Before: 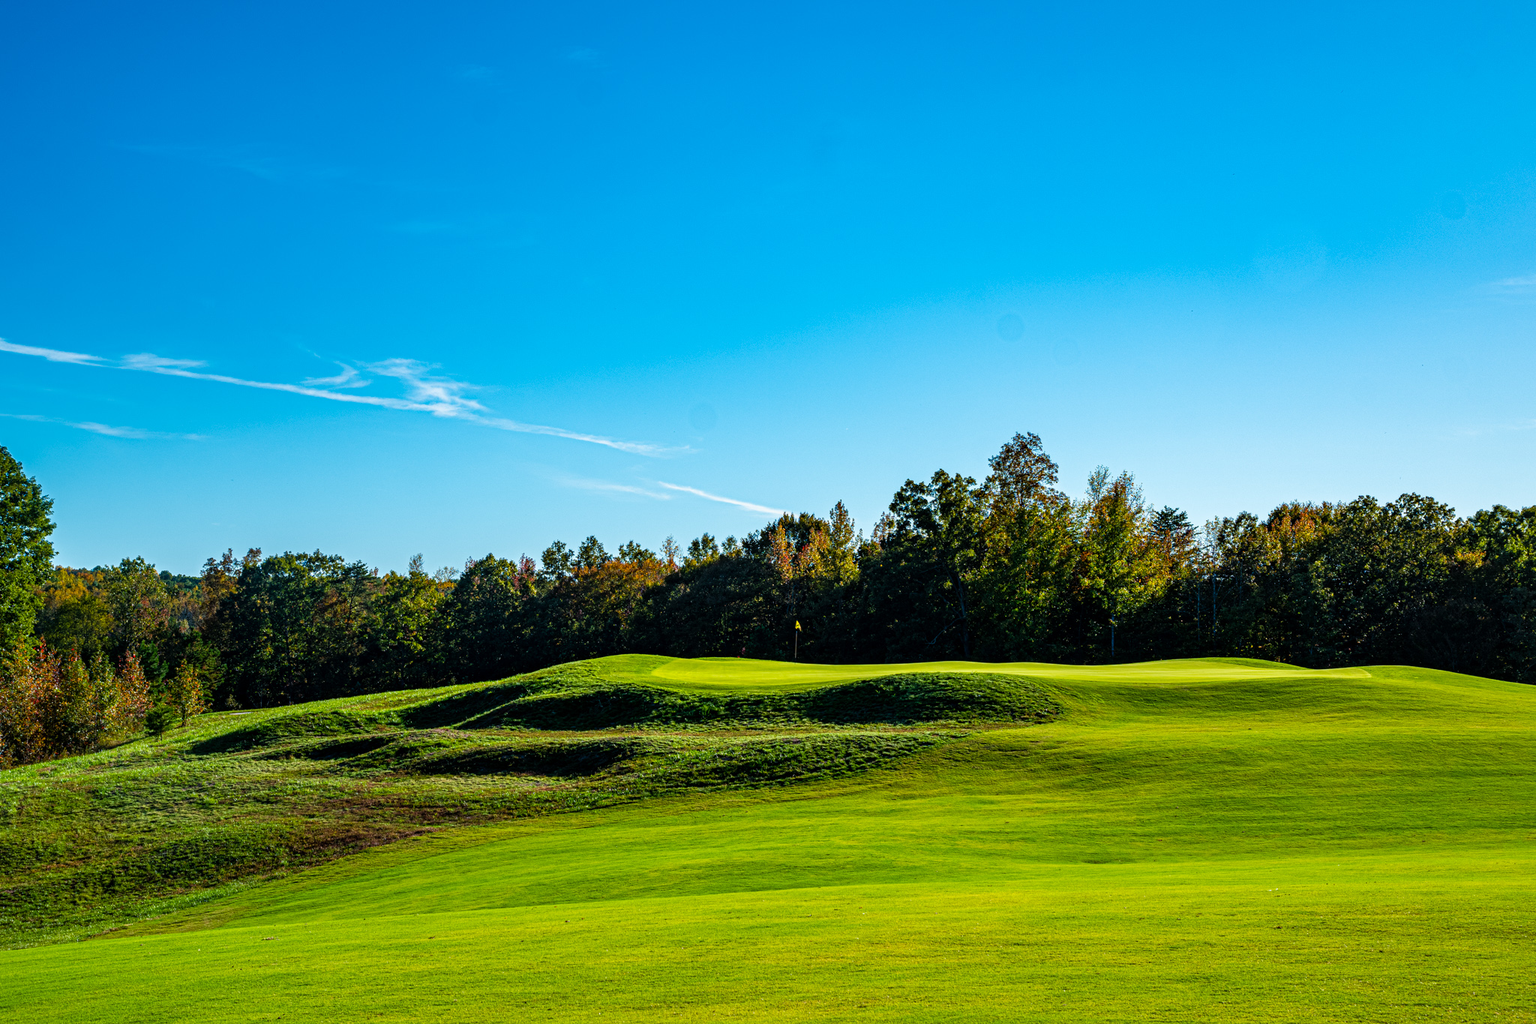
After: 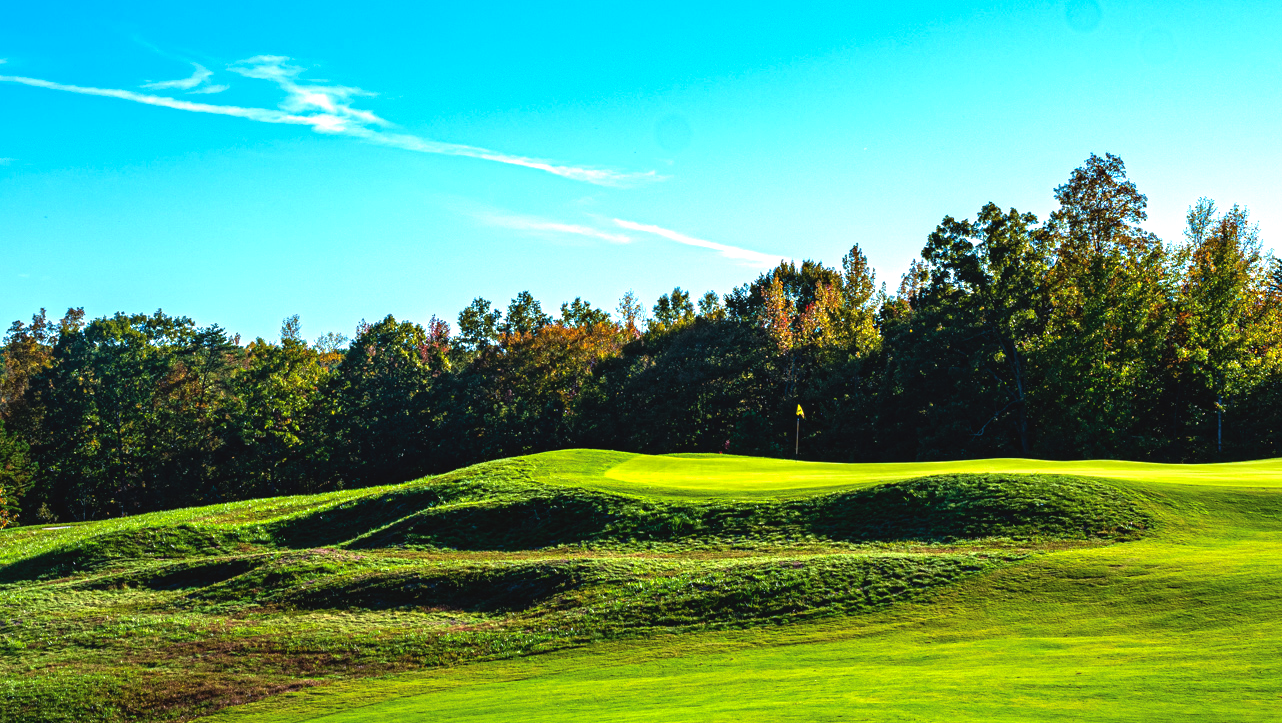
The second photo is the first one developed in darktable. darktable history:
exposure: black level correction 0, exposure 0.691 EV, compensate exposure bias true, compensate highlight preservation false
velvia: on, module defaults
tone curve: curves: ch0 [(0, 0.046) (0.04, 0.074) (0.883, 0.858) (1, 1)]; ch1 [(0, 0) (0.146, 0.159) (0.338, 0.365) (0.417, 0.455) (0.489, 0.486) (0.504, 0.502) (0.529, 0.537) (0.563, 0.567) (1, 1)]; ch2 [(0, 0) (0.307, 0.298) (0.388, 0.375) (0.443, 0.456) (0.485, 0.492) (0.544, 0.525) (1, 1)], preserve colors none
crop: left 12.936%, top 31.006%, right 24.426%, bottom 16.019%
